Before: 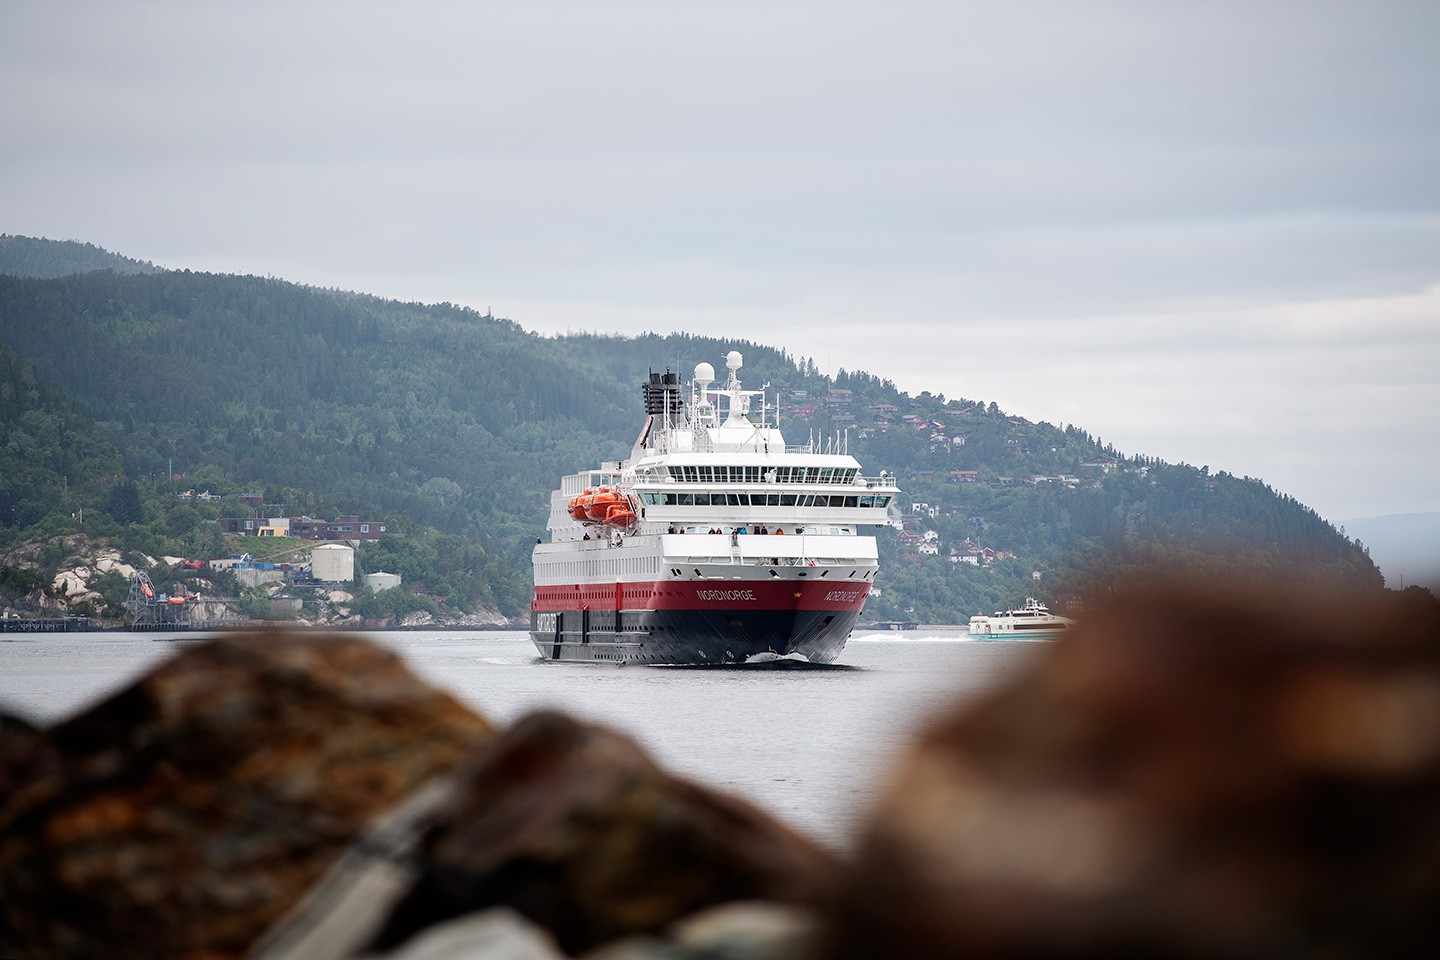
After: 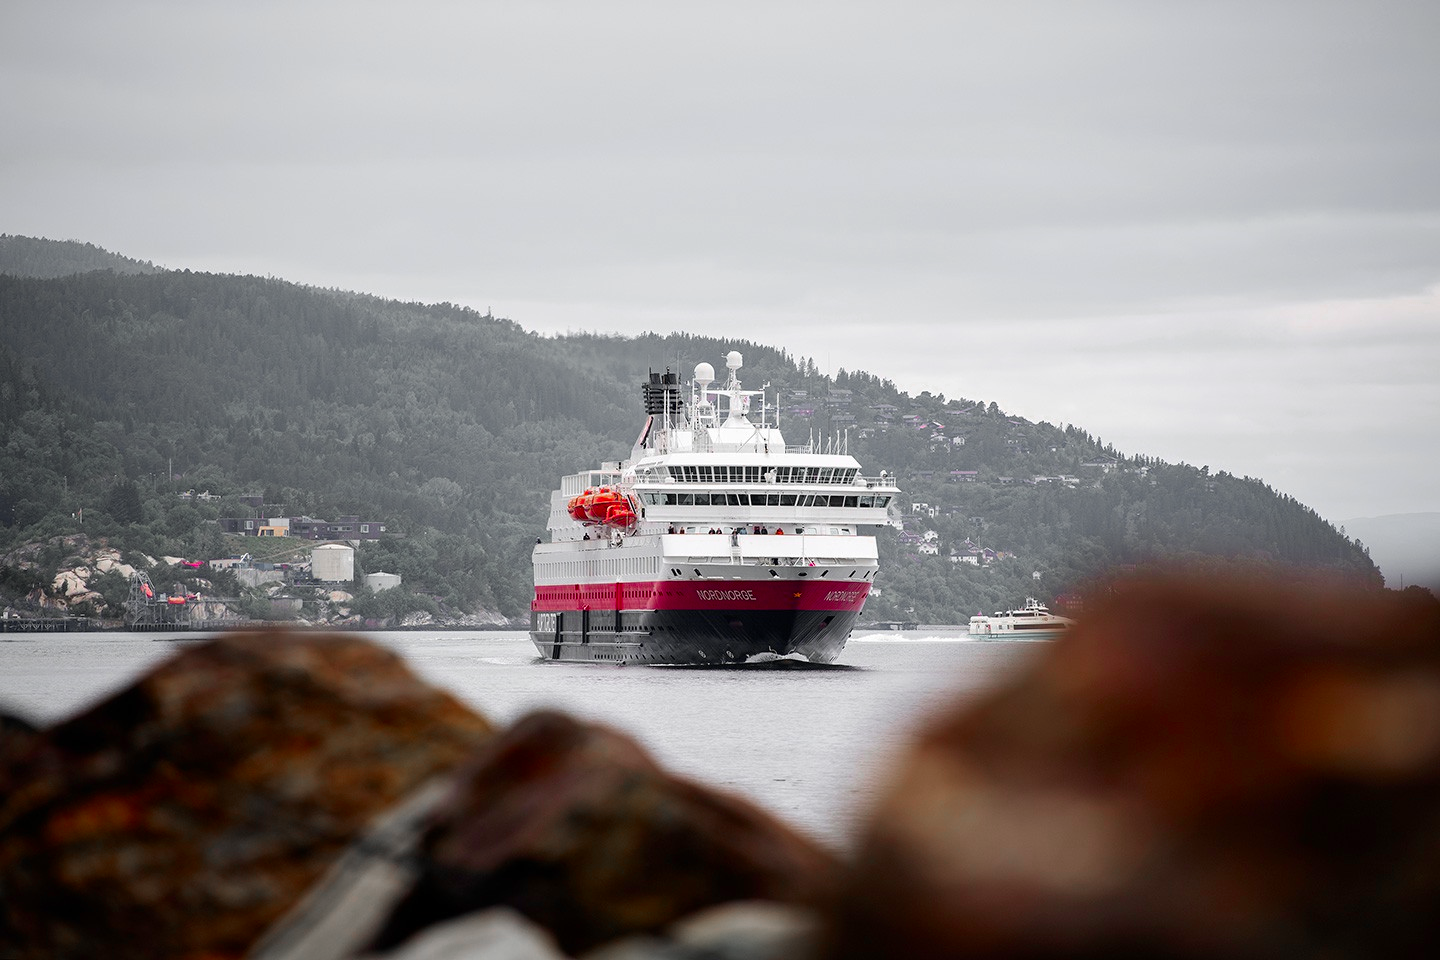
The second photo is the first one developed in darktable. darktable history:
color zones: curves: ch0 [(0, 0.48) (0.209, 0.398) (0.305, 0.332) (0.429, 0.493) (0.571, 0.5) (0.714, 0.5) (0.857, 0.5) (1, 0.48)]; ch1 [(0, 0.736) (0.143, 0.625) (0.225, 0.371) (0.429, 0.256) (0.571, 0.241) (0.714, 0.213) (0.857, 0.48) (1, 0.736)]; ch2 [(0, 0.448) (0.143, 0.498) (0.286, 0.5) (0.429, 0.5) (0.571, 0.5) (0.714, 0.5) (0.857, 0.5) (1, 0.448)], mix 24.47%
